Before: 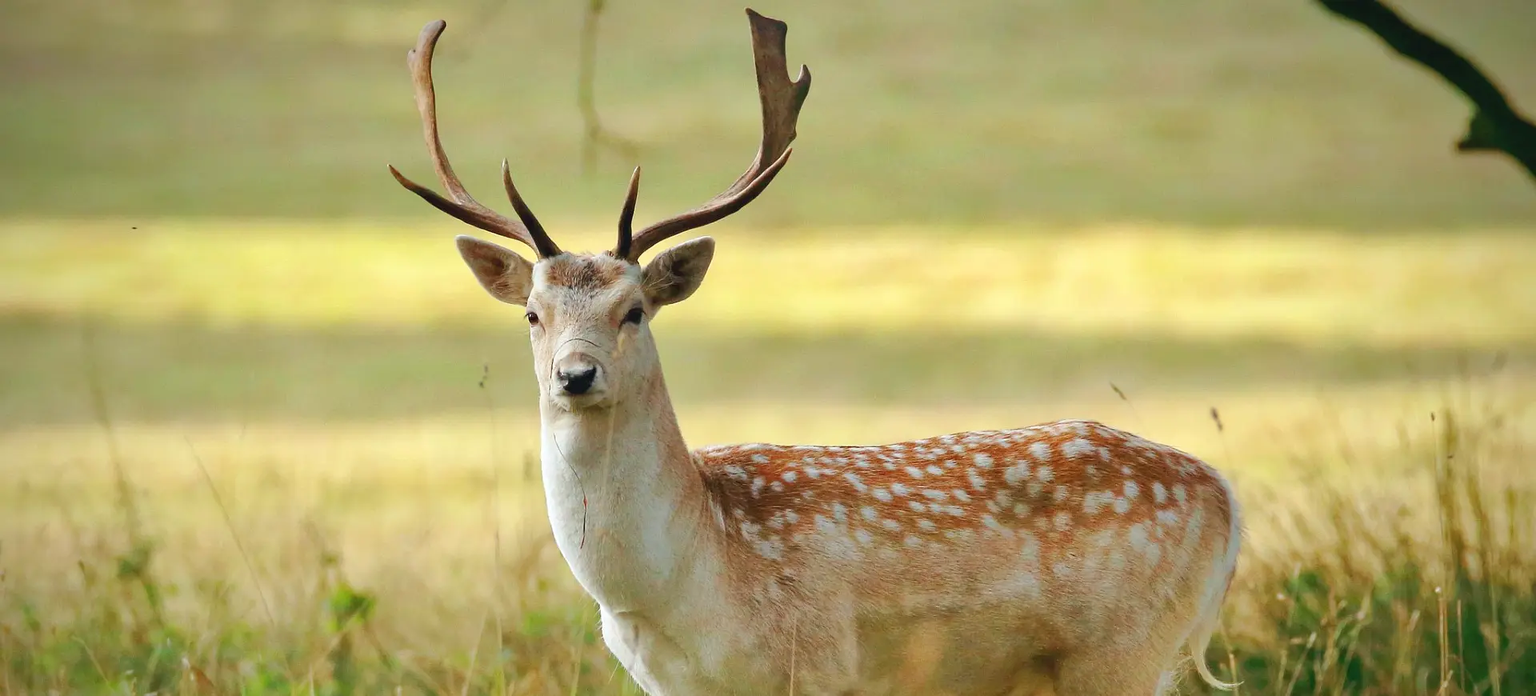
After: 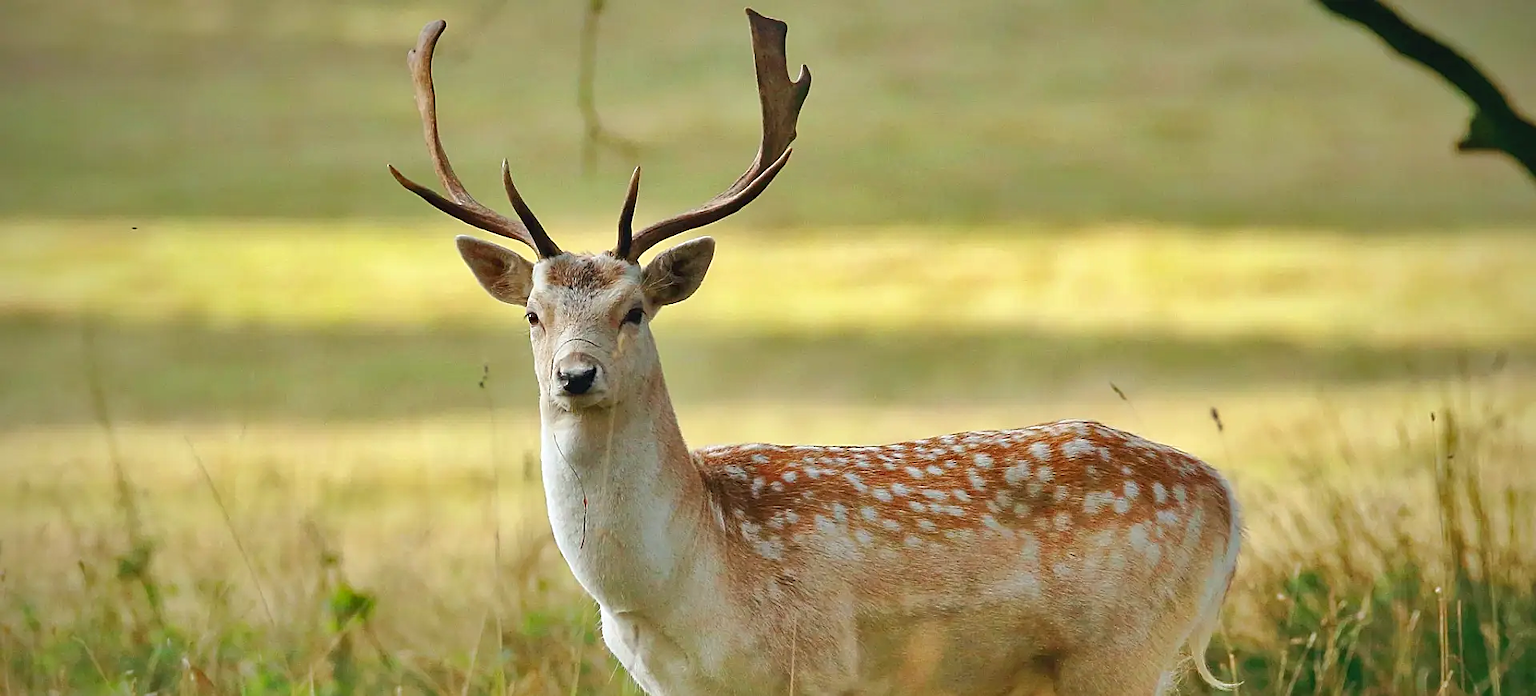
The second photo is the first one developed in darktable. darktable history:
shadows and highlights: low approximation 0.01, soften with gaussian
sharpen: on, module defaults
